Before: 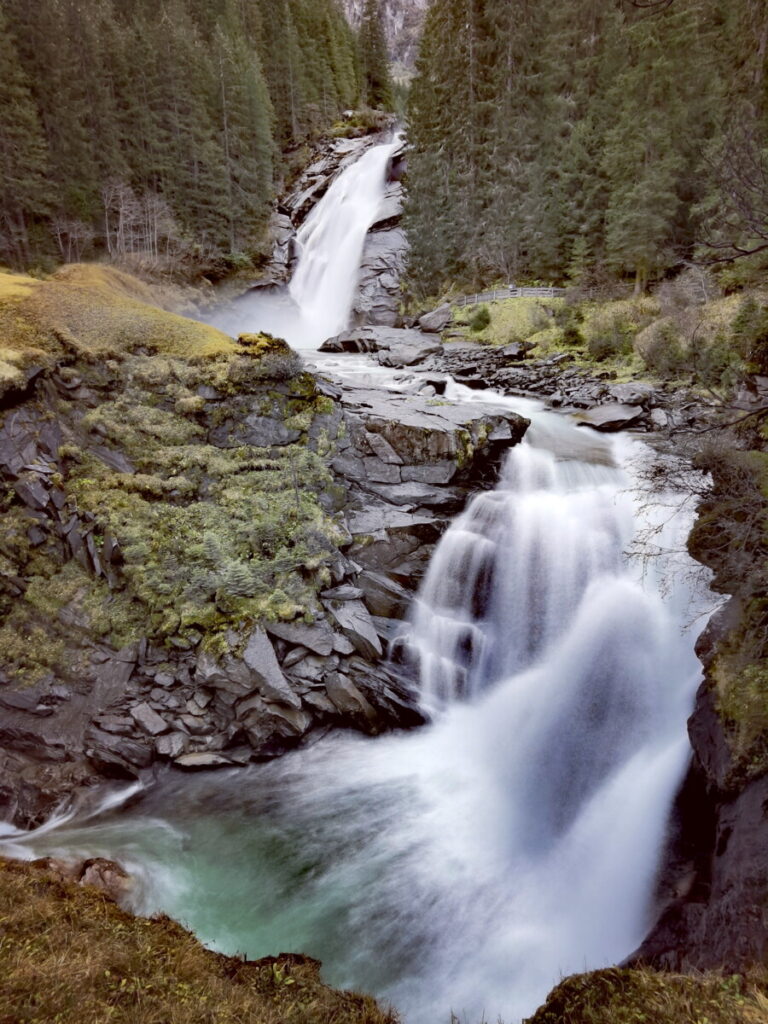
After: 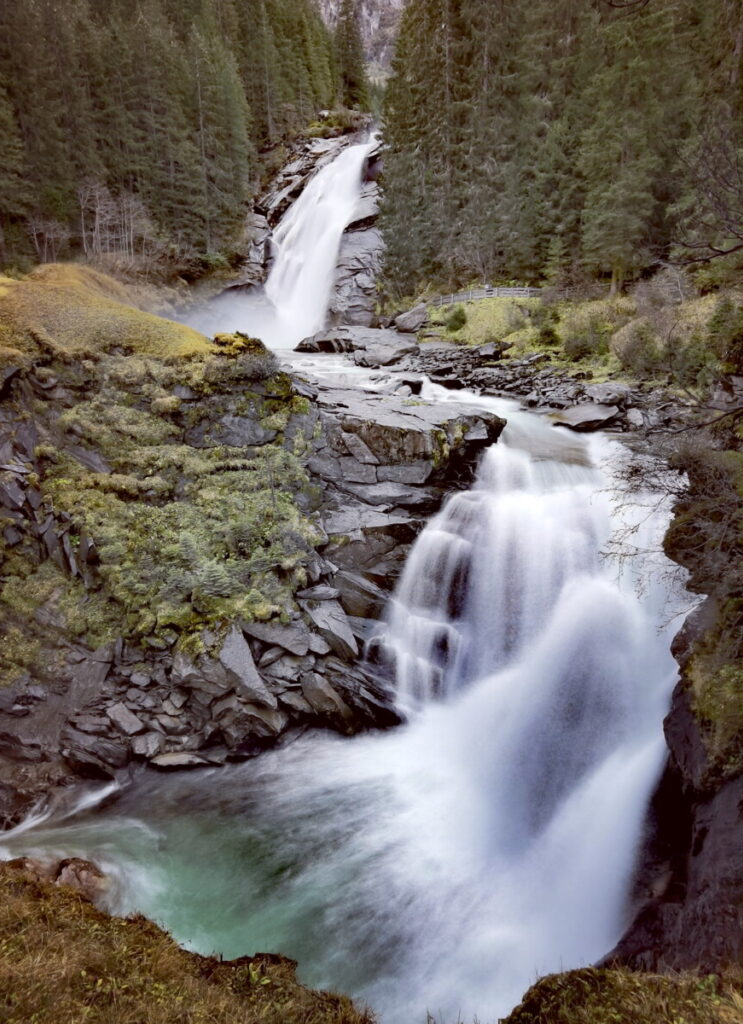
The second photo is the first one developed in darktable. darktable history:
crop and rotate: left 3.238%
tone equalizer: on, module defaults
shadows and highlights: shadows -21.3, highlights 100, soften with gaussian
